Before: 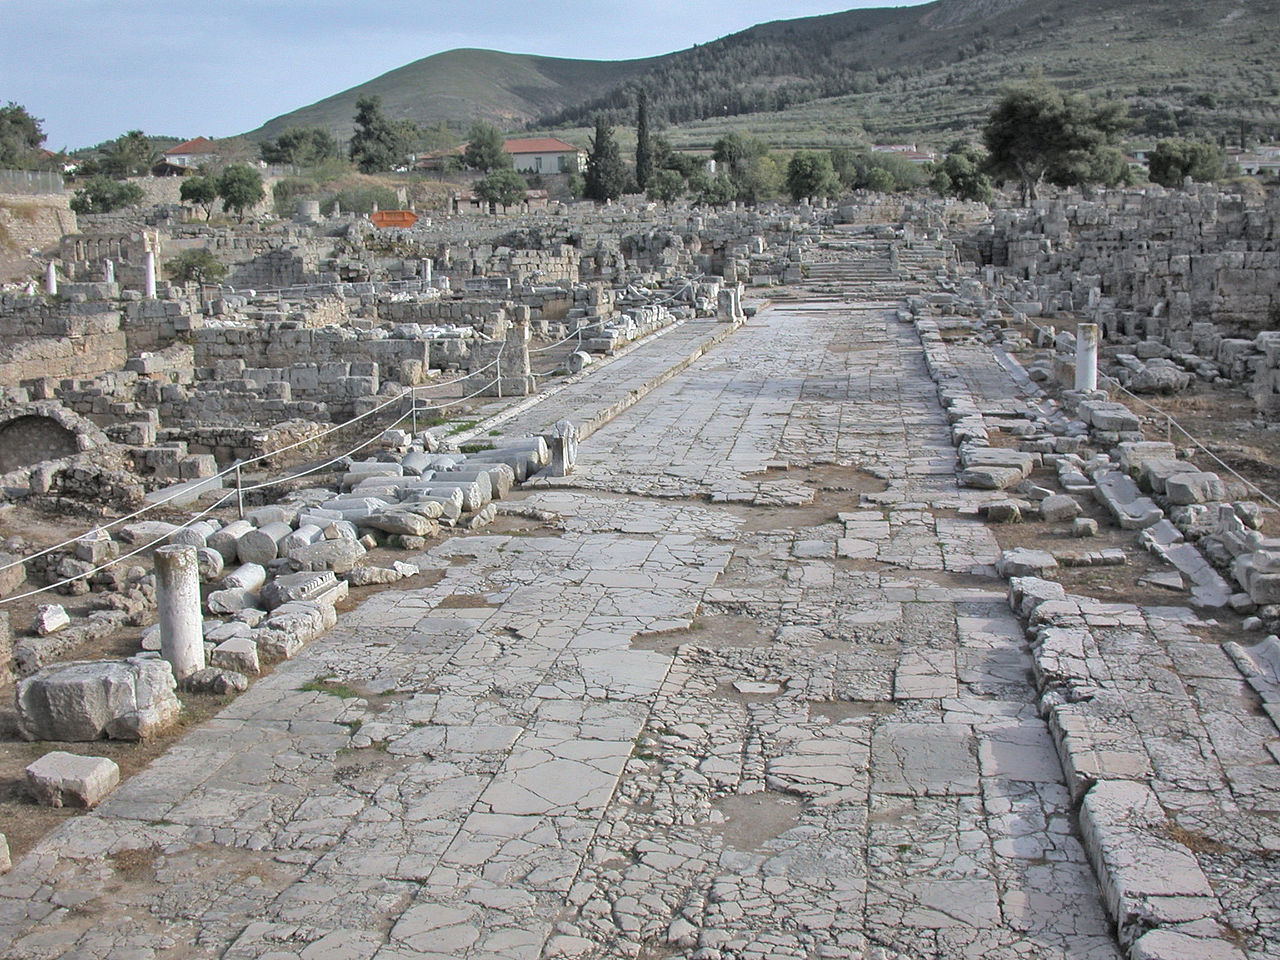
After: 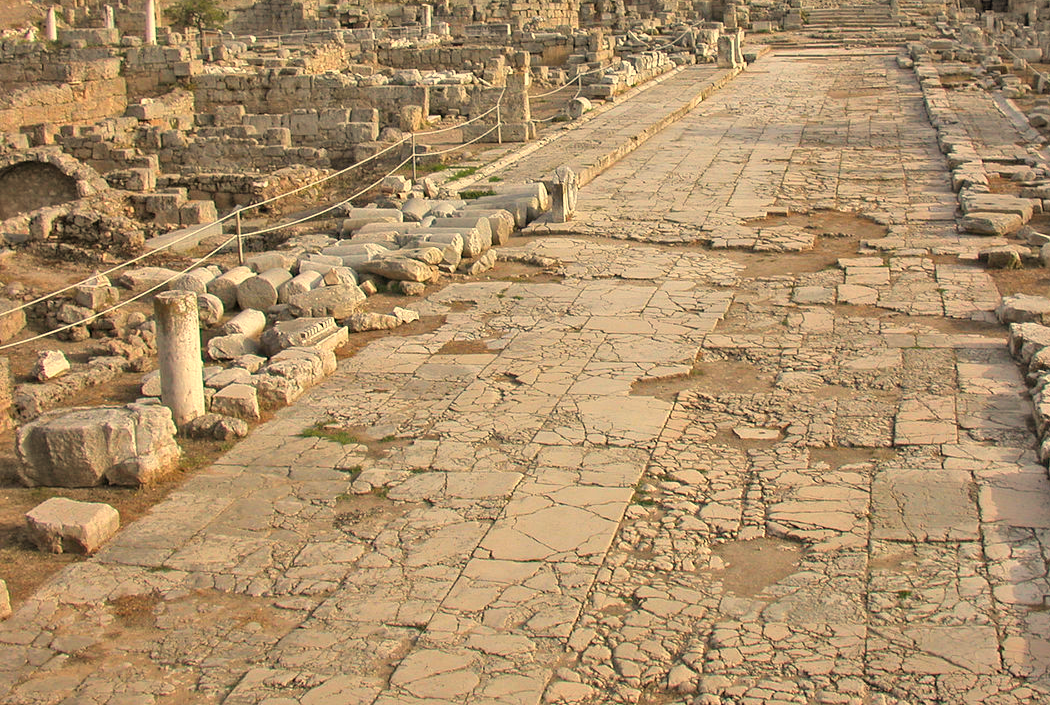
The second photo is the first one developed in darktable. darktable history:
white balance: red 1.138, green 0.996, blue 0.812
crop: top 26.531%, right 17.959%
color correction: saturation 1.34
